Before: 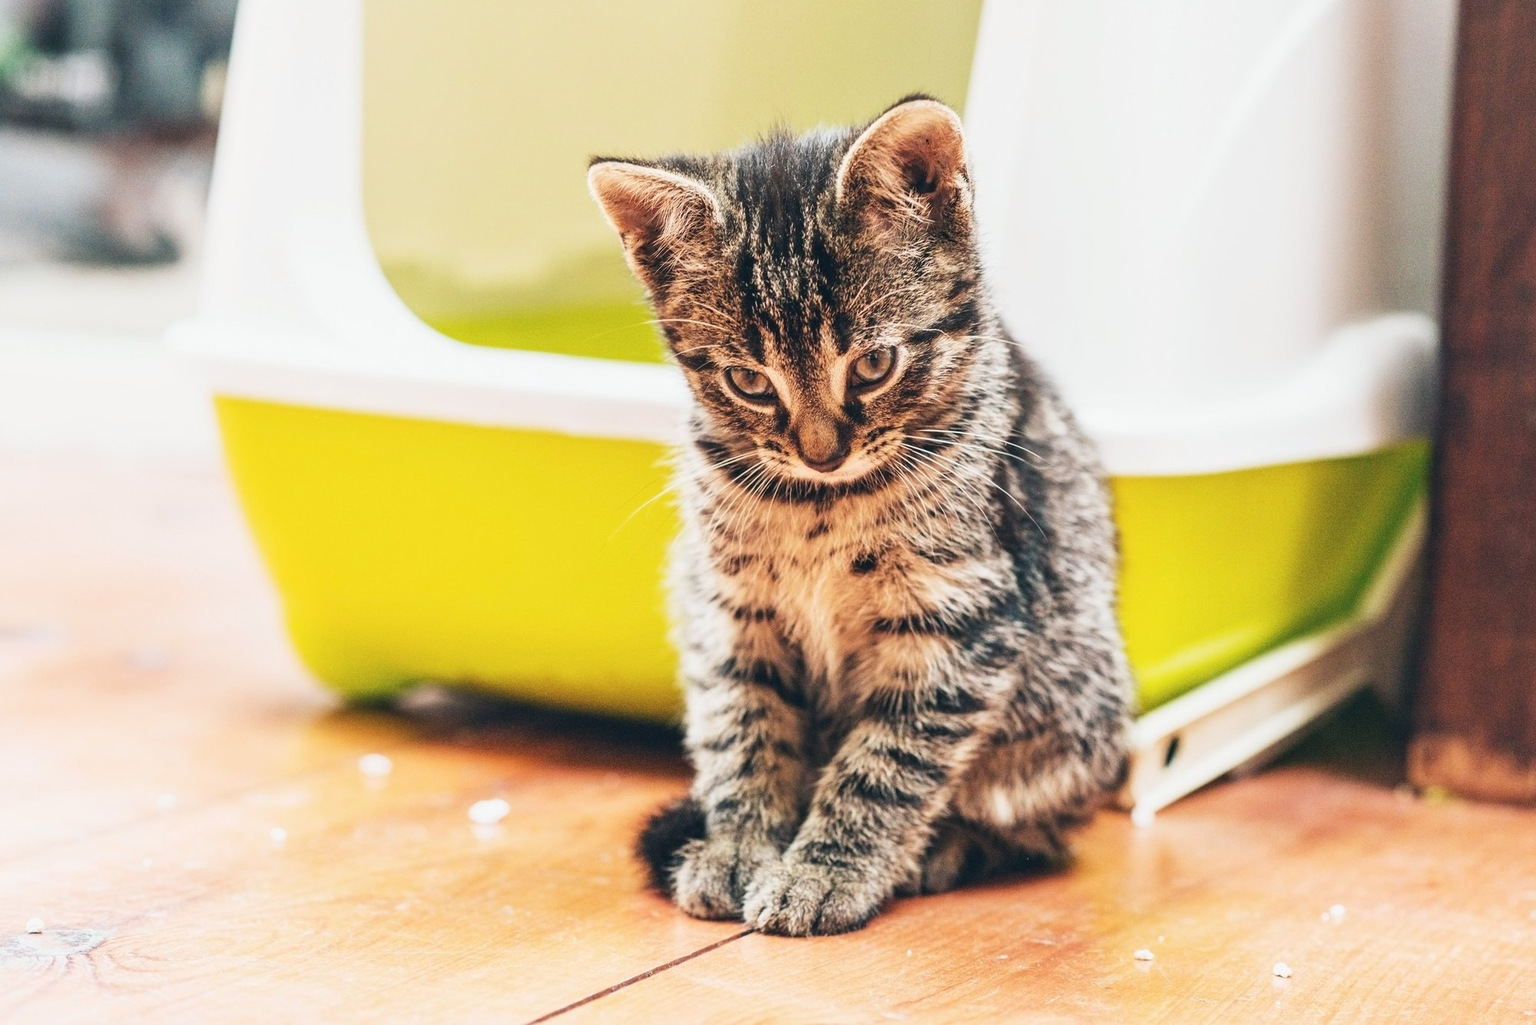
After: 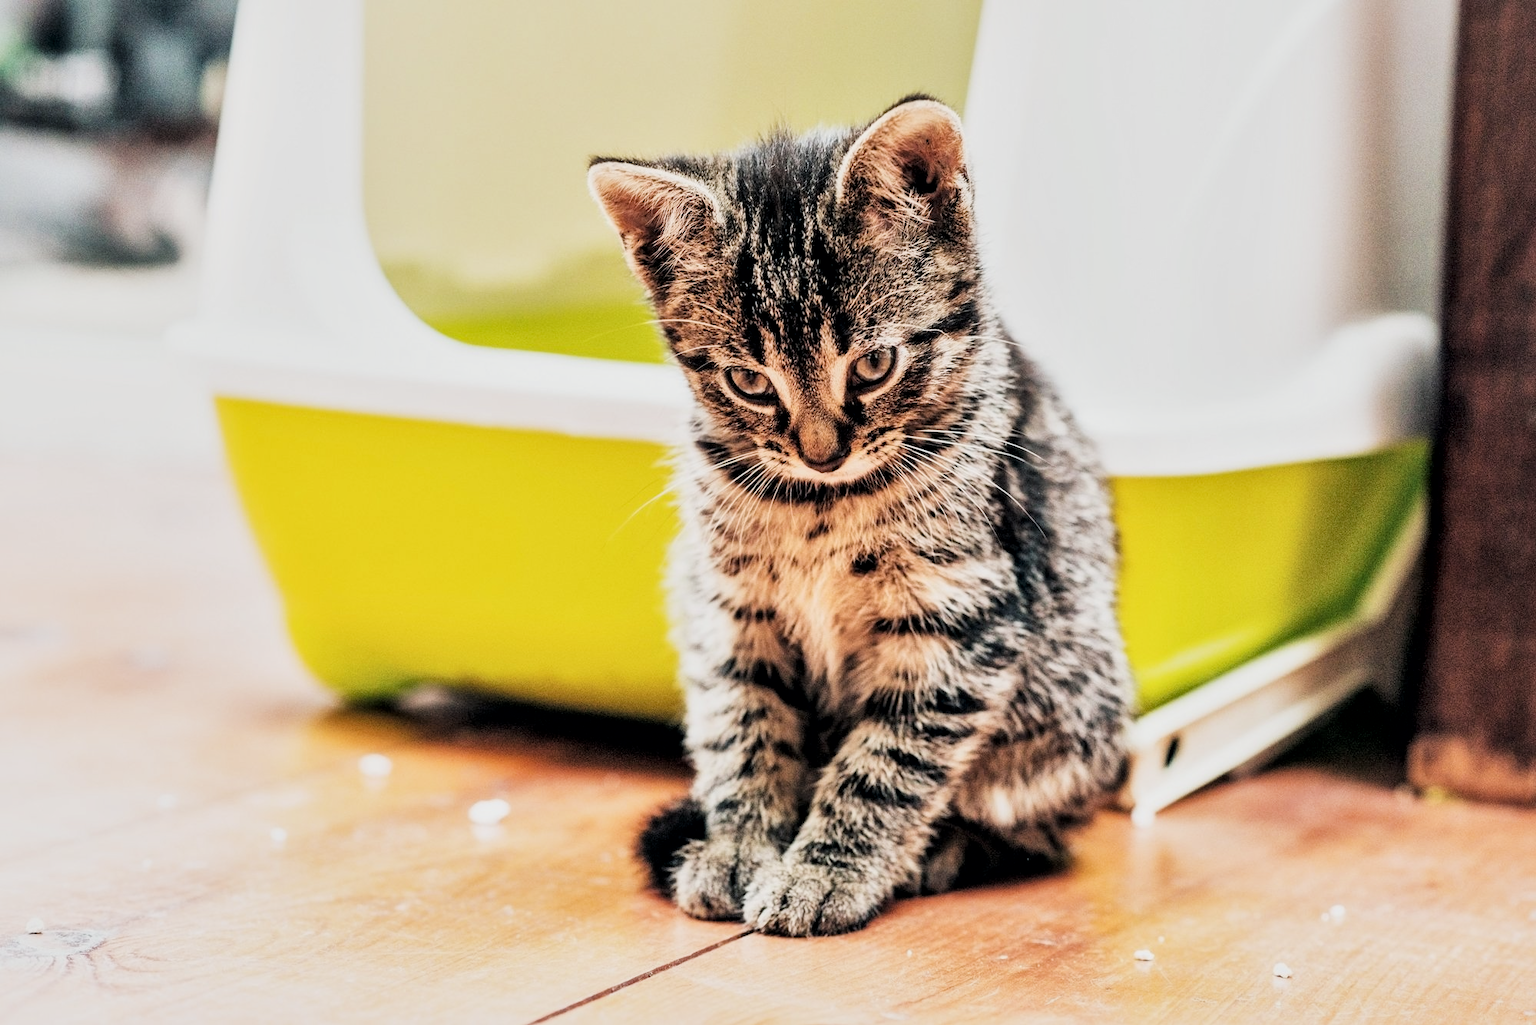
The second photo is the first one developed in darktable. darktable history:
local contrast: mode bilateral grid, contrast 20, coarseness 51, detail 159%, midtone range 0.2
filmic rgb: black relative exposure -5.15 EV, white relative exposure 3.98 EV, hardness 2.88, contrast 1.297, highlights saturation mix -29.01%, iterations of high-quality reconstruction 0
